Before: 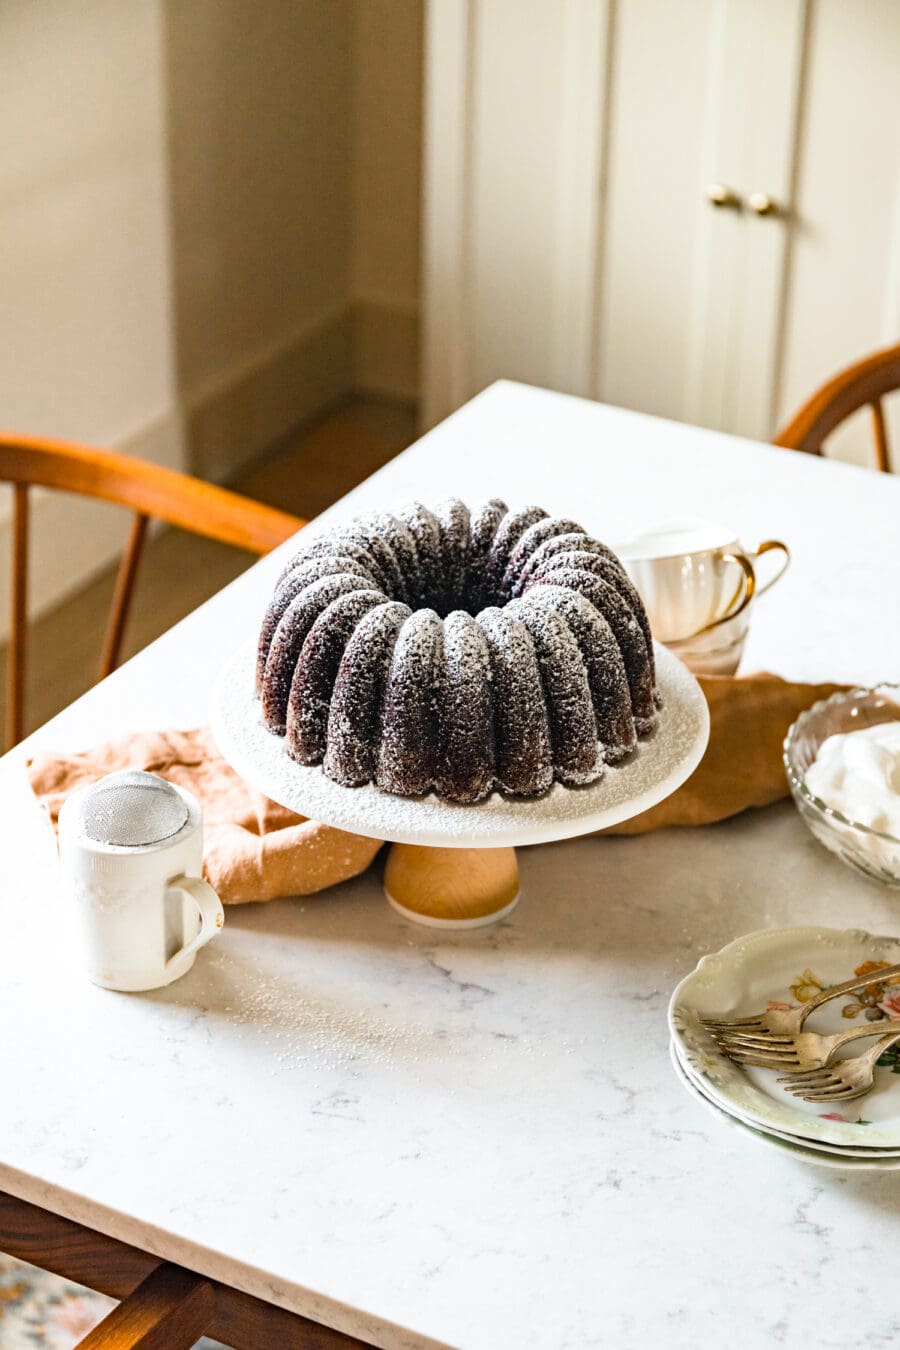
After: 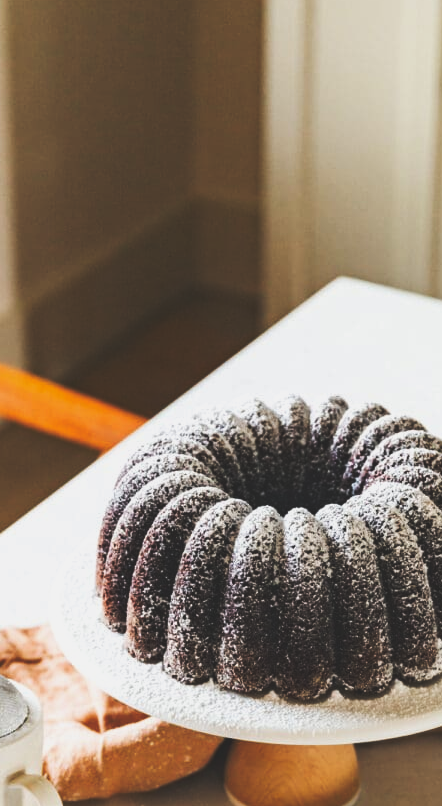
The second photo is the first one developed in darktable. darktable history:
tone curve: curves: ch0 [(0, 0.142) (0.384, 0.314) (0.752, 0.711) (0.991, 0.95)]; ch1 [(0.006, 0.129) (0.346, 0.384) (1, 1)]; ch2 [(0.003, 0.057) (0.261, 0.248) (1, 1)], preserve colors none
crop: left 17.805%, top 7.703%, right 33.011%, bottom 32.541%
